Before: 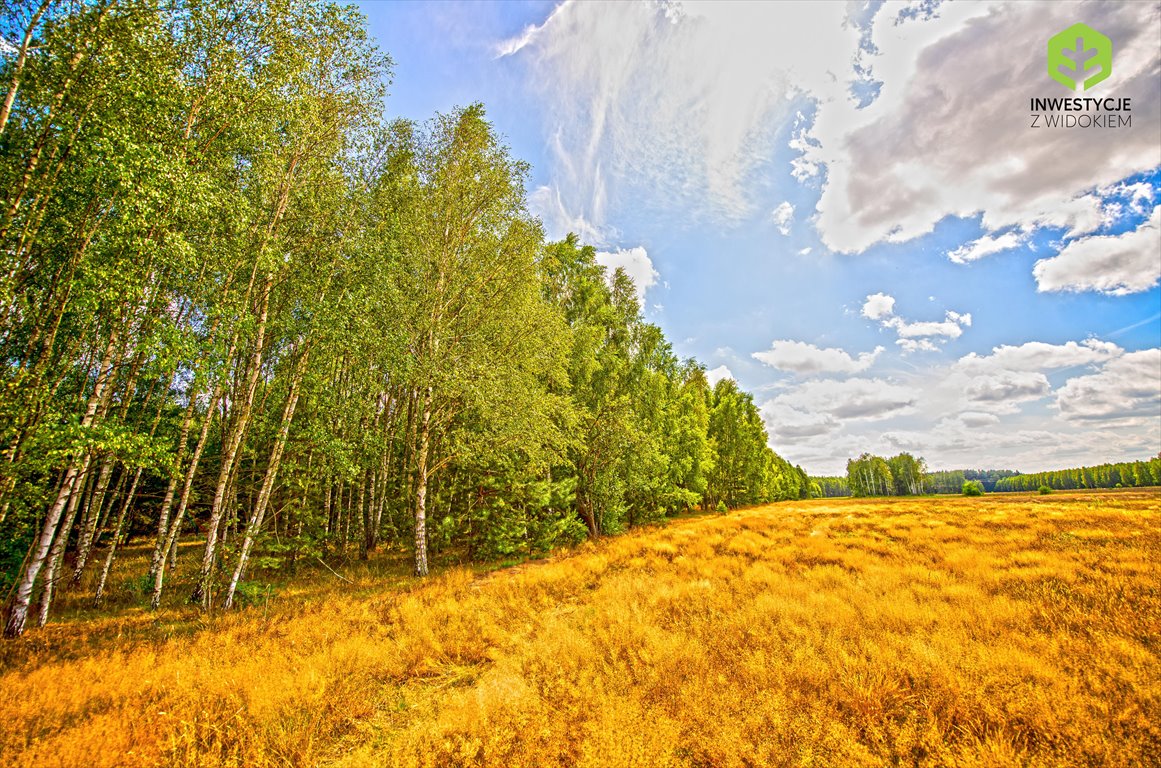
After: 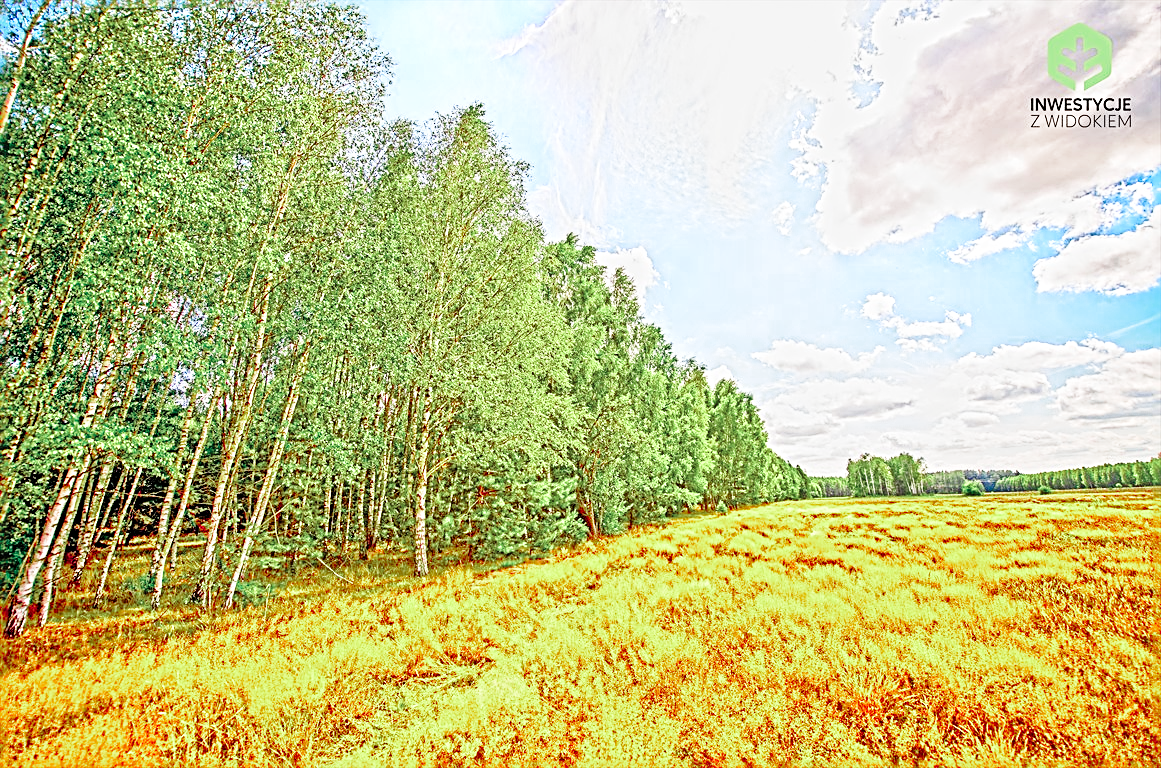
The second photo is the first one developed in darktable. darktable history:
color zones: curves: ch0 [(0, 0.466) (0.128, 0.466) (0.25, 0.5) (0.375, 0.456) (0.5, 0.5) (0.625, 0.5) (0.737, 0.652) (0.875, 0.5)]; ch1 [(0, 0.603) (0.125, 0.618) (0.261, 0.348) (0.372, 0.353) (0.497, 0.363) (0.611, 0.45) (0.731, 0.427) (0.875, 0.518) (0.998, 0.652)]; ch2 [(0, 0.559) (0.125, 0.451) (0.253, 0.564) (0.37, 0.578) (0.5, 0.466) (0.625, 0.471) (0.731, 0.471) (0.88, 0.485)]
sharpen: radius 2.977, amount 0.767
base curve: curves: ch0 [(0, 0) (0.028, 0.03) (0.121, 0.232) (0.46, 0.748) (0.859, 0.968) (1, 1)], preserve colors none
tone equalizer: -7 EV 0.158 EV, -6 EV 0.607 EV, -5 EV 1.11 EV, -4 EV 1.34 EV, -3 EV 1.12 EV, -2 EV 0.6 EV, -1 EV 0.153 EV
